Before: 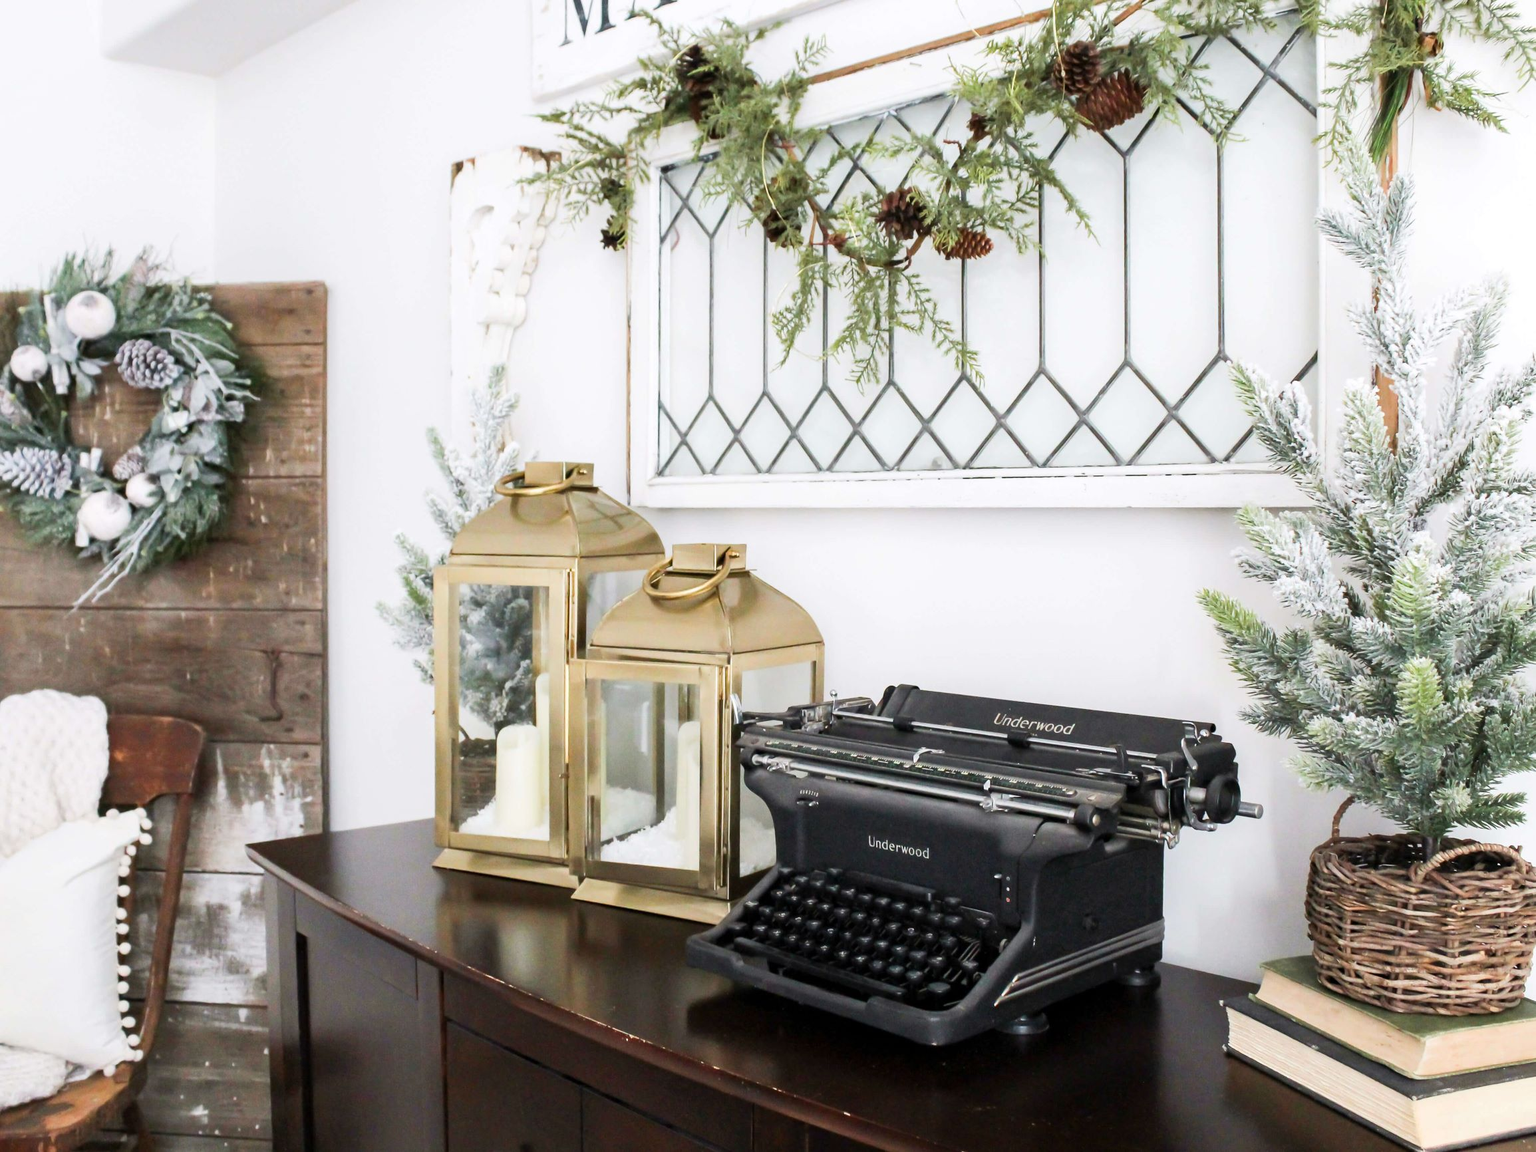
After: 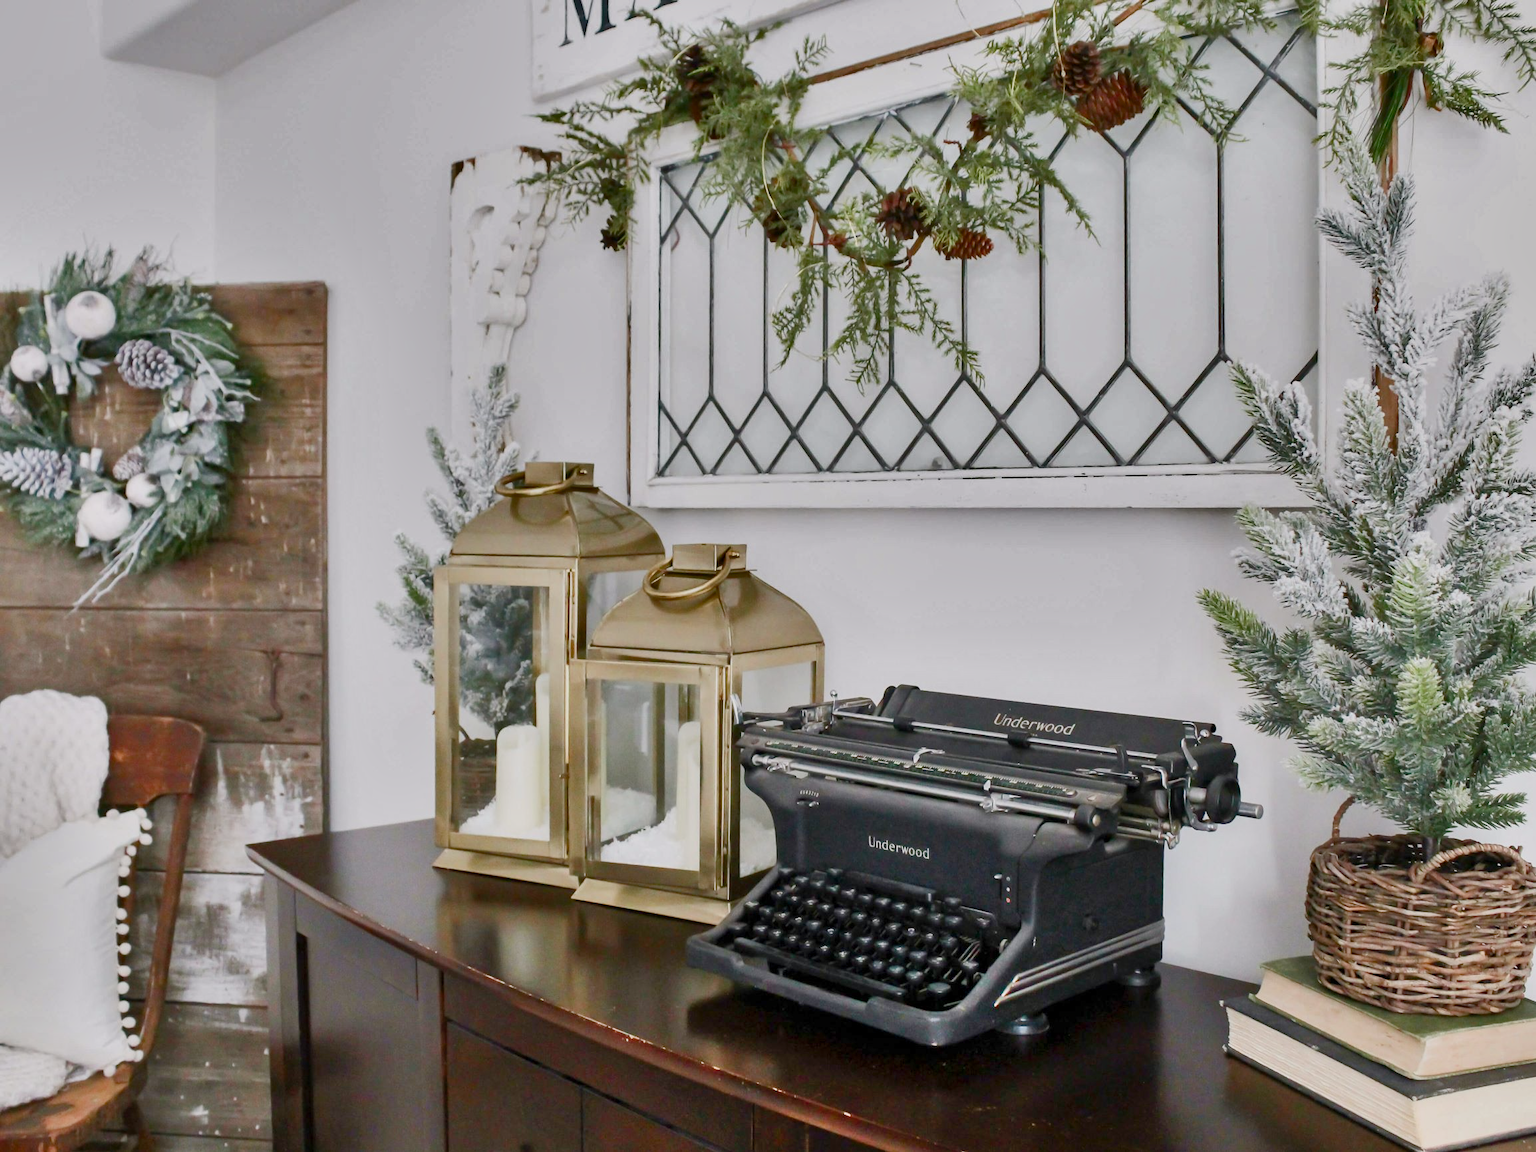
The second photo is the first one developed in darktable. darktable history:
color balance rgb: shadows lift › chroma 1%, shadows lift › hue 113°, highlights gain › chroma 0.2%, highlights gain › hue 333°, perceptual saturation grading › global saturation 20%, perceptual saturation grading › highlights -50%, perceptual saturation grading › shadows 25%, contrast -10%
shadows and highlights: white point adjustment -3.64, highlights -63.34, highlights color adjustment 42%, soften with gaussian
